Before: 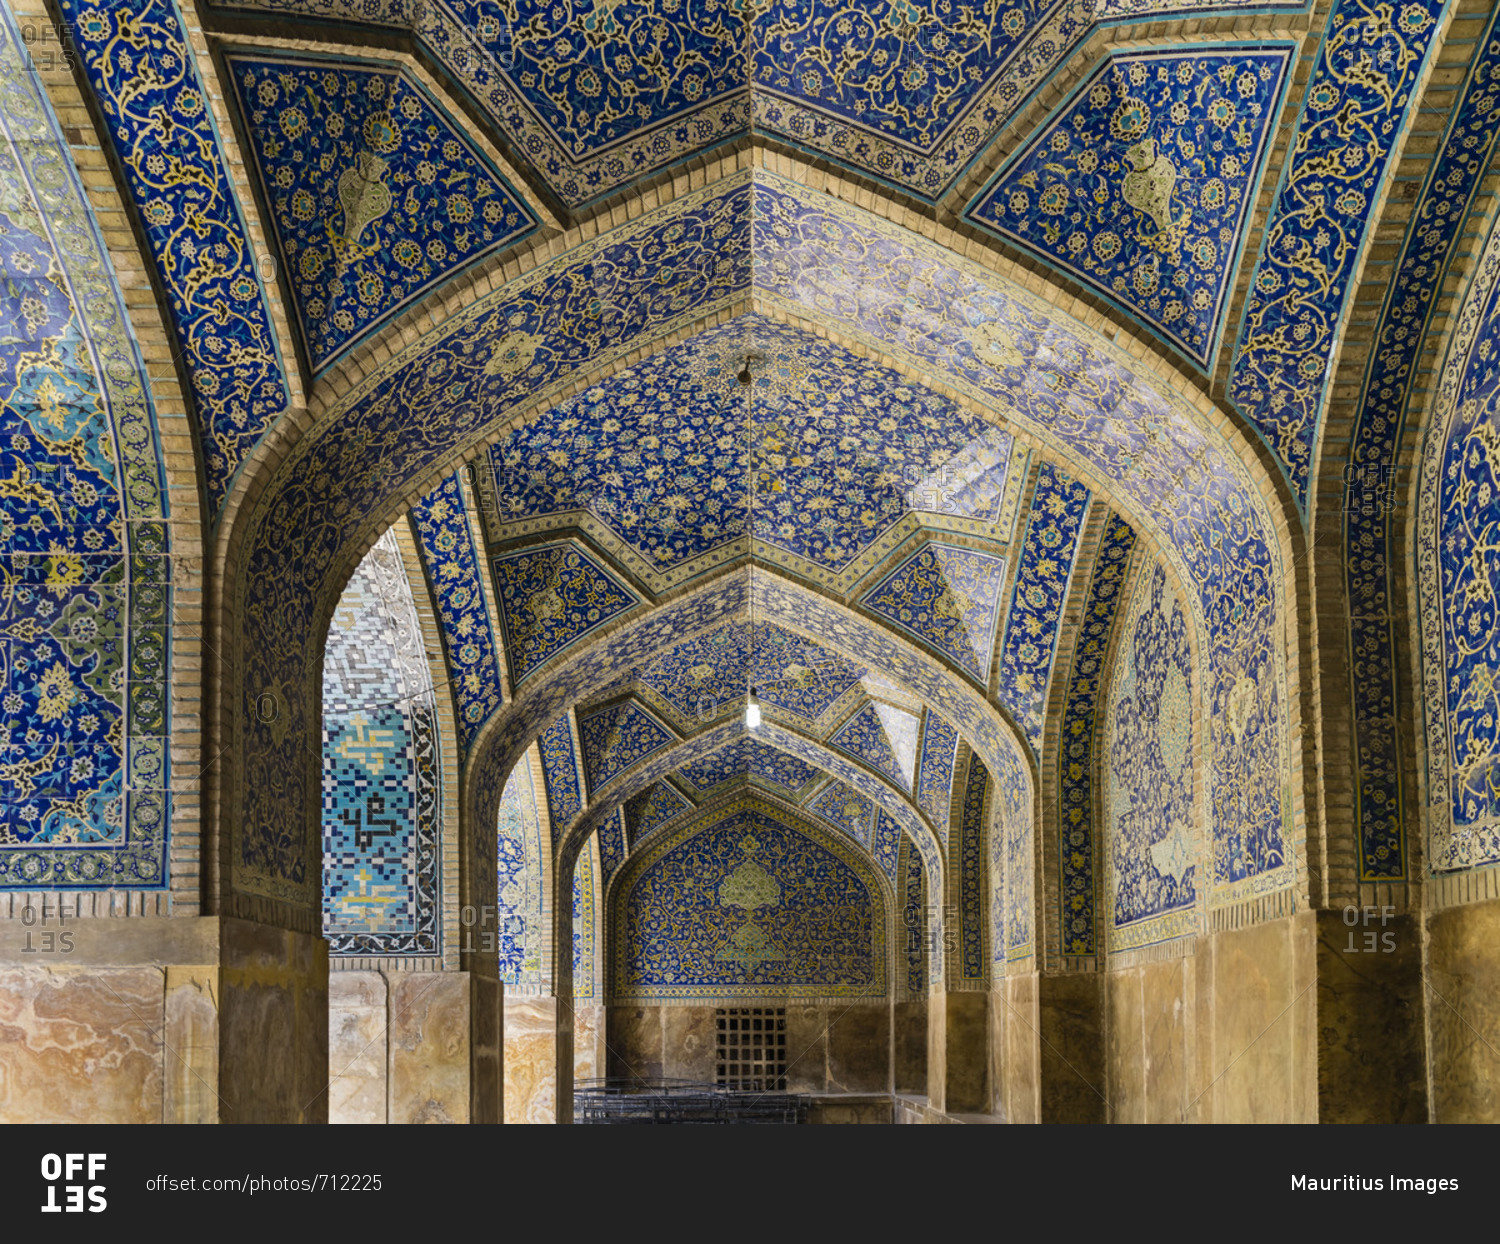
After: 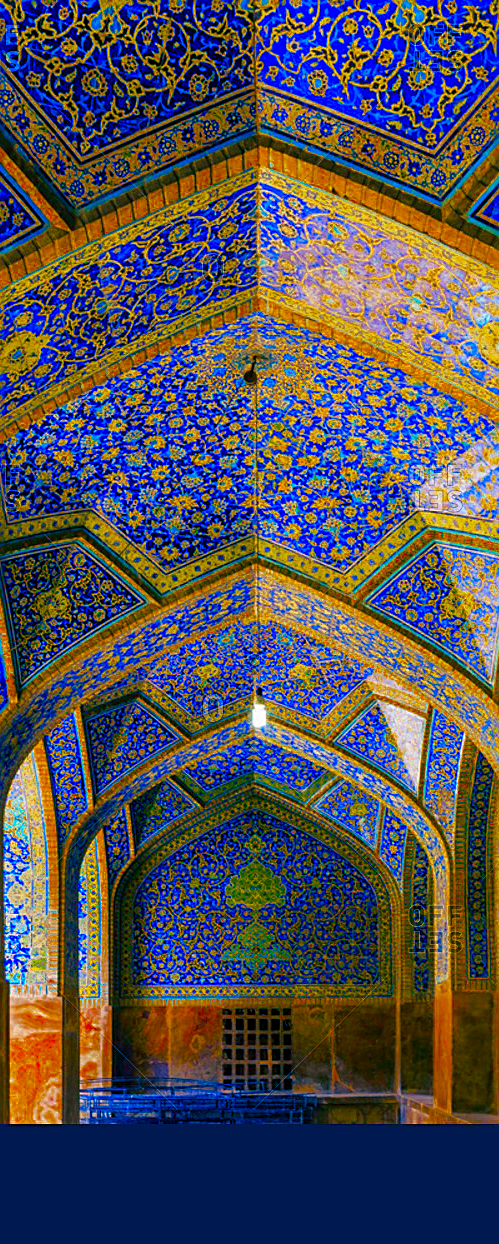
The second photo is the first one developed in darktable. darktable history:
color balance rgb: shadows lift › luminance -41.049%, shadows lift › chroma 14.426%, shadows lift › hue 259.85°, perceptual saturation grading › global saturation 27.58%, perceptual saturation grading › highlights -25.645%, perceptual saturation grading › shadows 24.5%
color zones: curves: ch0 [(0.11, 0.396) (0.195, 0.36) (0.25, 0.5) (0.303, 0.412) (0.357, 0.544) (0.75, 0.5) (0.967, 0.328)]; ch1 [(0, 0.468) (0.112, 0.512) (0.202, 0.6) (0.25, 0.5) (0.307, 0.352) (0.357, 0.544) (0.75, 0.5) (0.963, 0.524)]
color correction: highlights b* -0.046, saturation 2.96
crop: left 32.947%, right 33.754%
sharpen: on, module defaults
